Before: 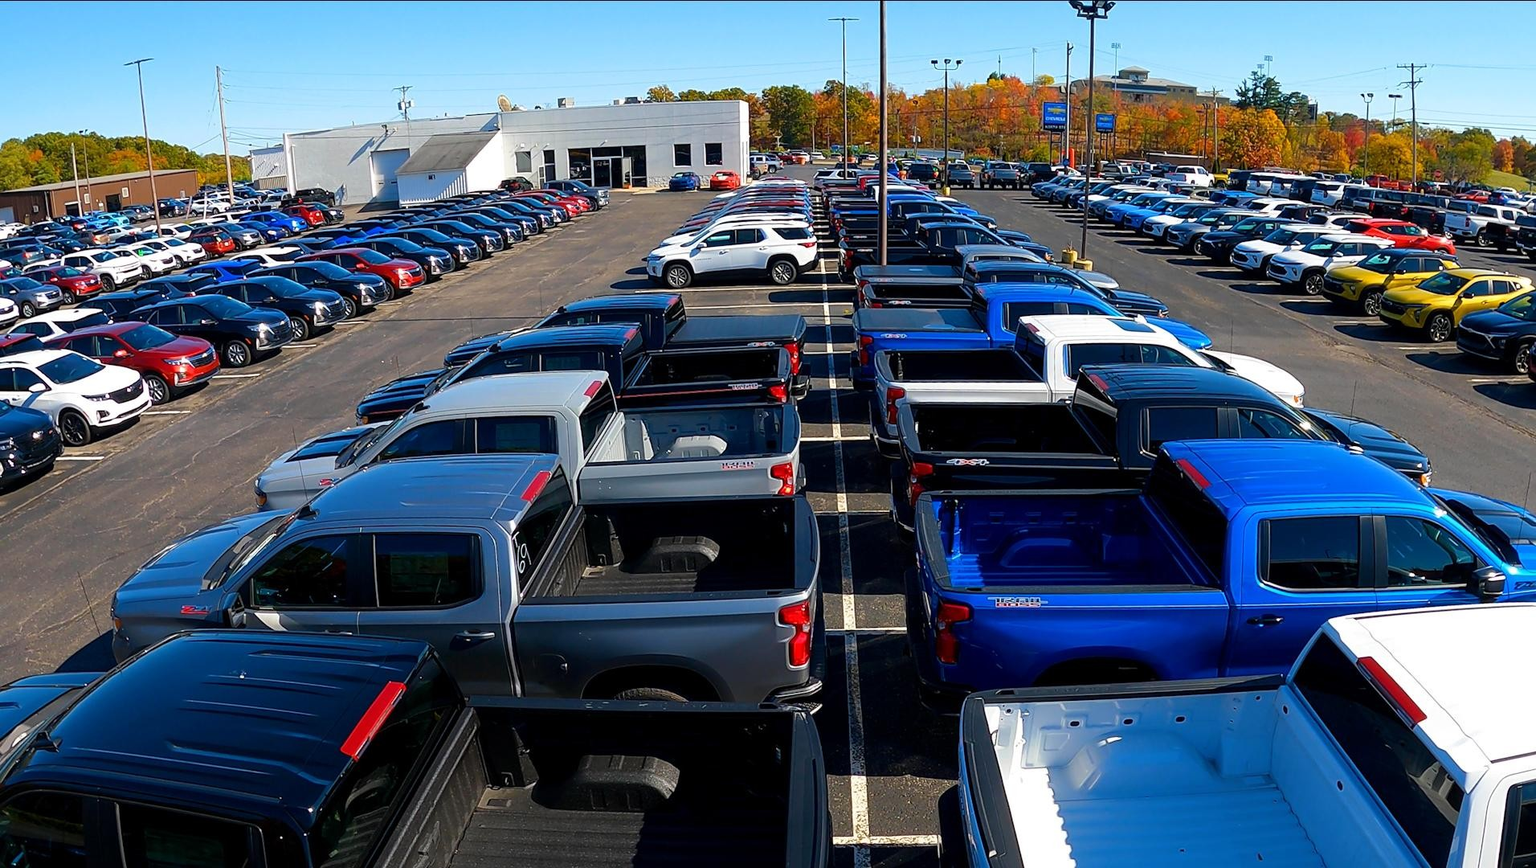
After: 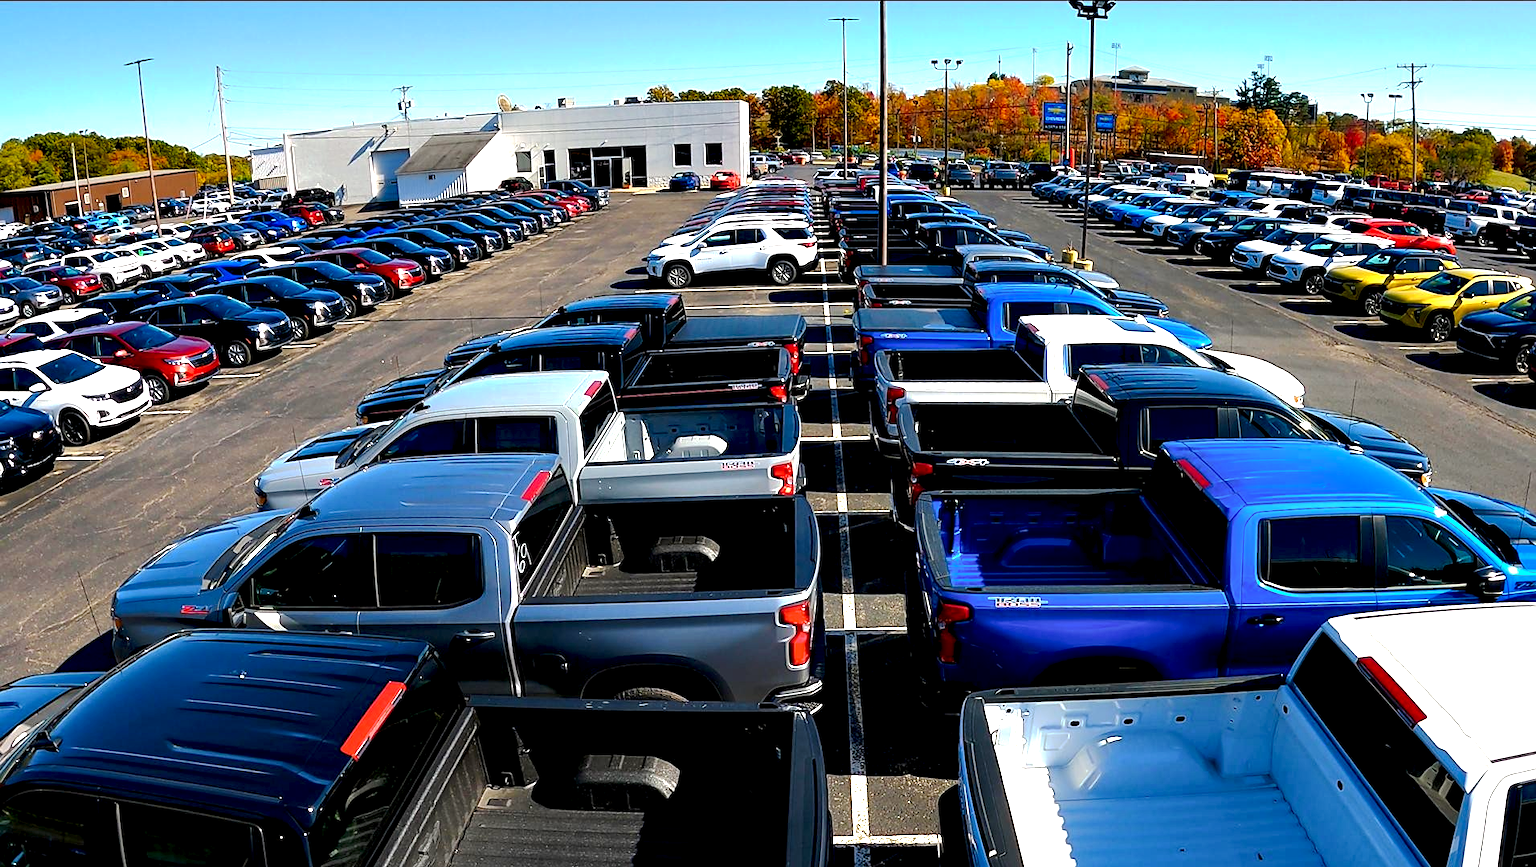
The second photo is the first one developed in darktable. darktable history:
tone curve: curves: ch0 [(0, 0) (0.003, 0.018) (0.011, 0.024) (0.025, 0.038) (0.044, 0.067) (0.069, 0.098) (0.1, 0.13) (0.136, 0.165) (0.177, 0.205) (0.224, 0.249) (0.277, 0.304) (0.335, 0.365) (0.399, 0.432) (0.468, 0.505) (0.543, 0.579) (0.623, 0.652) (0.709, 0.725) (0.801, 0.802) (0.898, 0.876) (1, 1)], preserve colors none
contrast equalizer: octaves 7, y [[0.627 ×6], [0.563 ×6], [0 ×6], [0 ×6], [0 ×6]]
